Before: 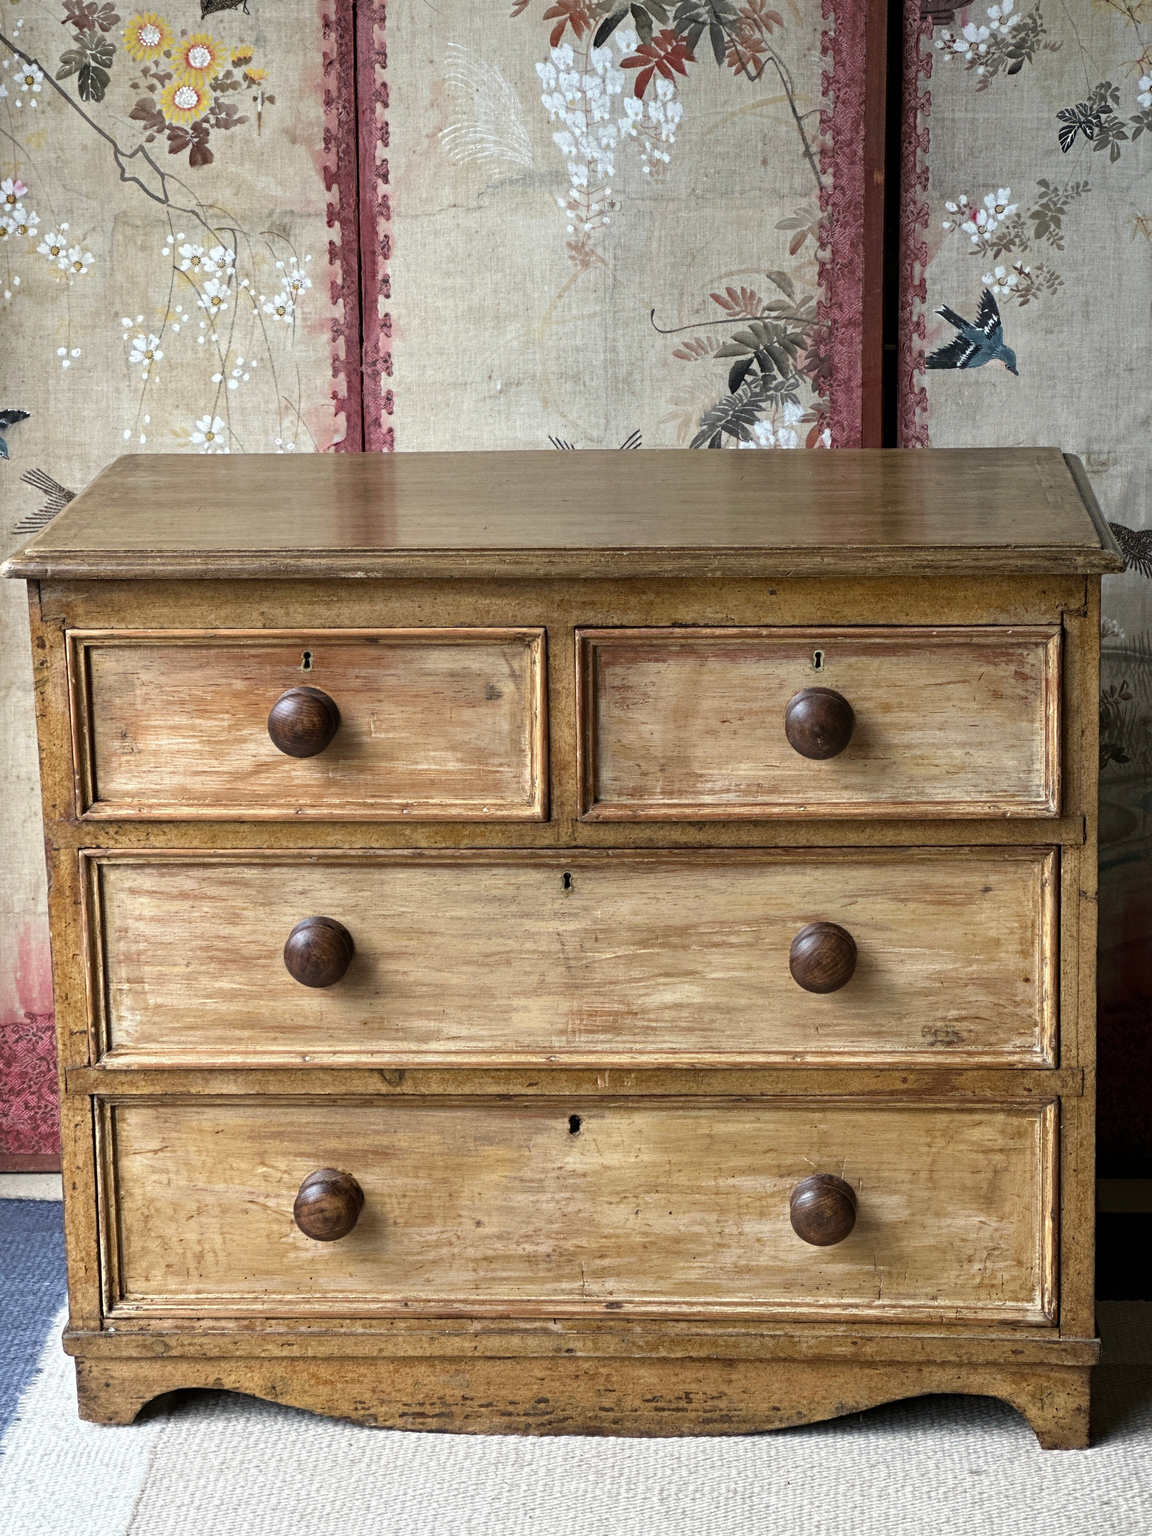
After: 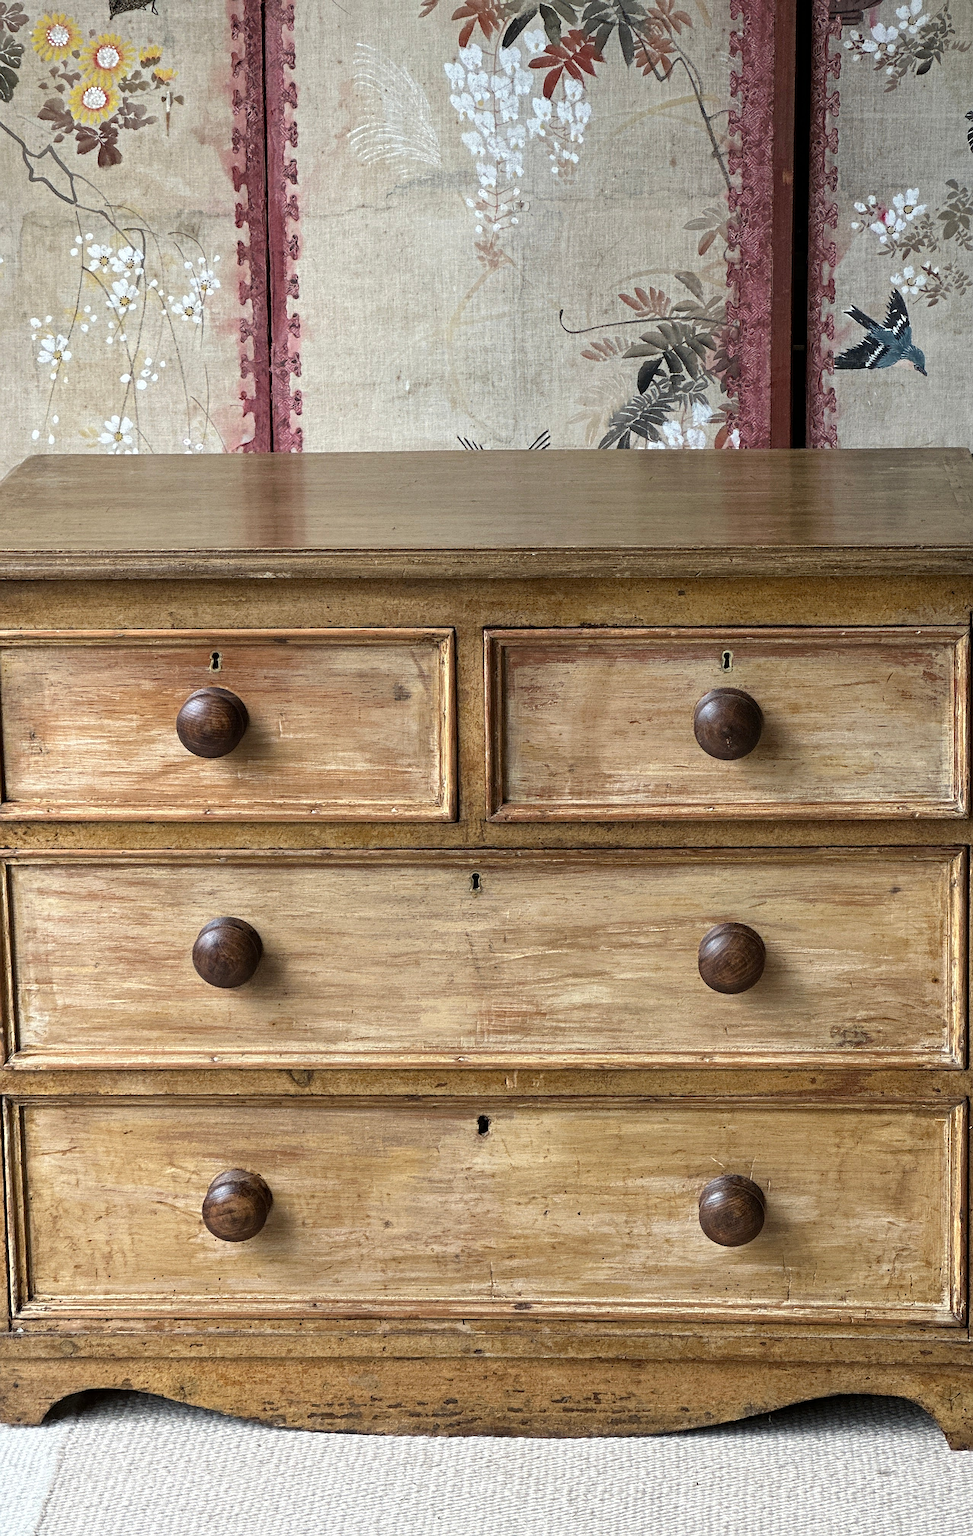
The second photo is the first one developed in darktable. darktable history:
sharpen: on, module defaults
crop: left 8.001%, right 7.49%
